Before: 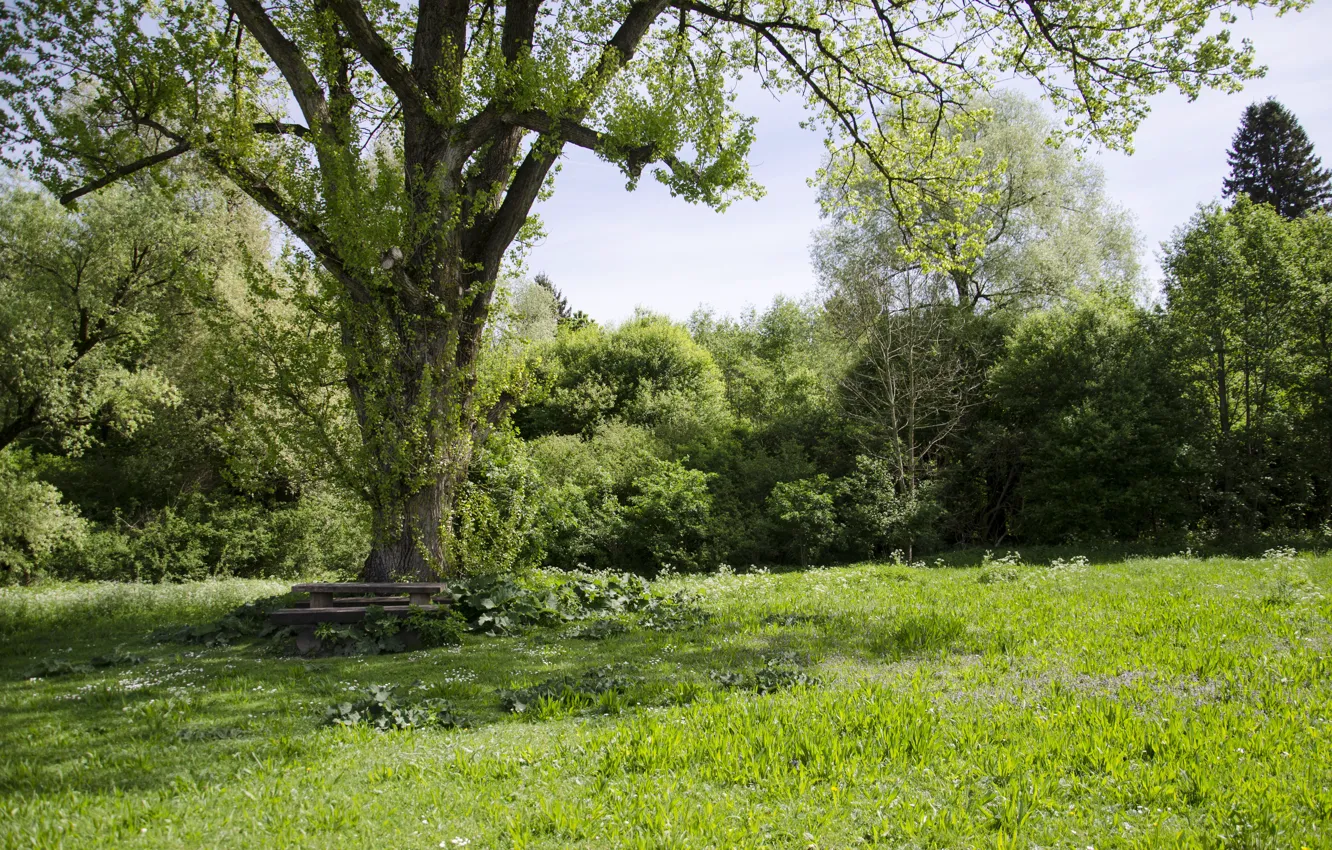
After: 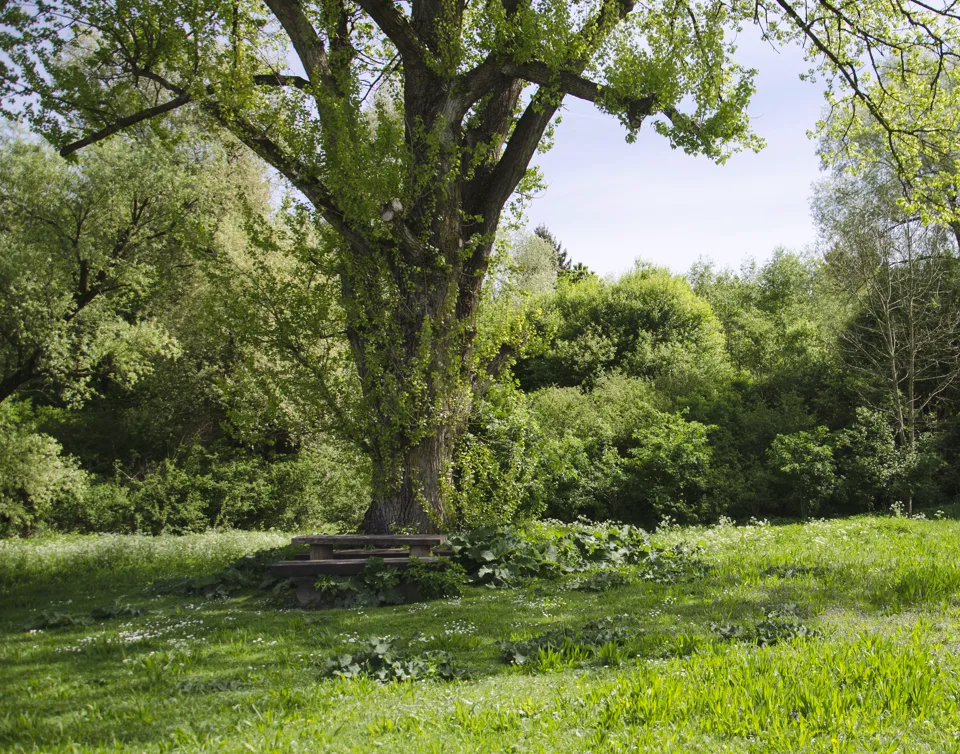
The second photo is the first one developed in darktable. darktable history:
color balance rgb: global offset › luminance 0.488%, global offset › hue 169.82°, perceptual saturation grading › global saturation 0.053%, global vibrance 14.3%
crop: top 5.756%, right 27.876%, bottom 5.512%
tone equalizer: on, module defaults
